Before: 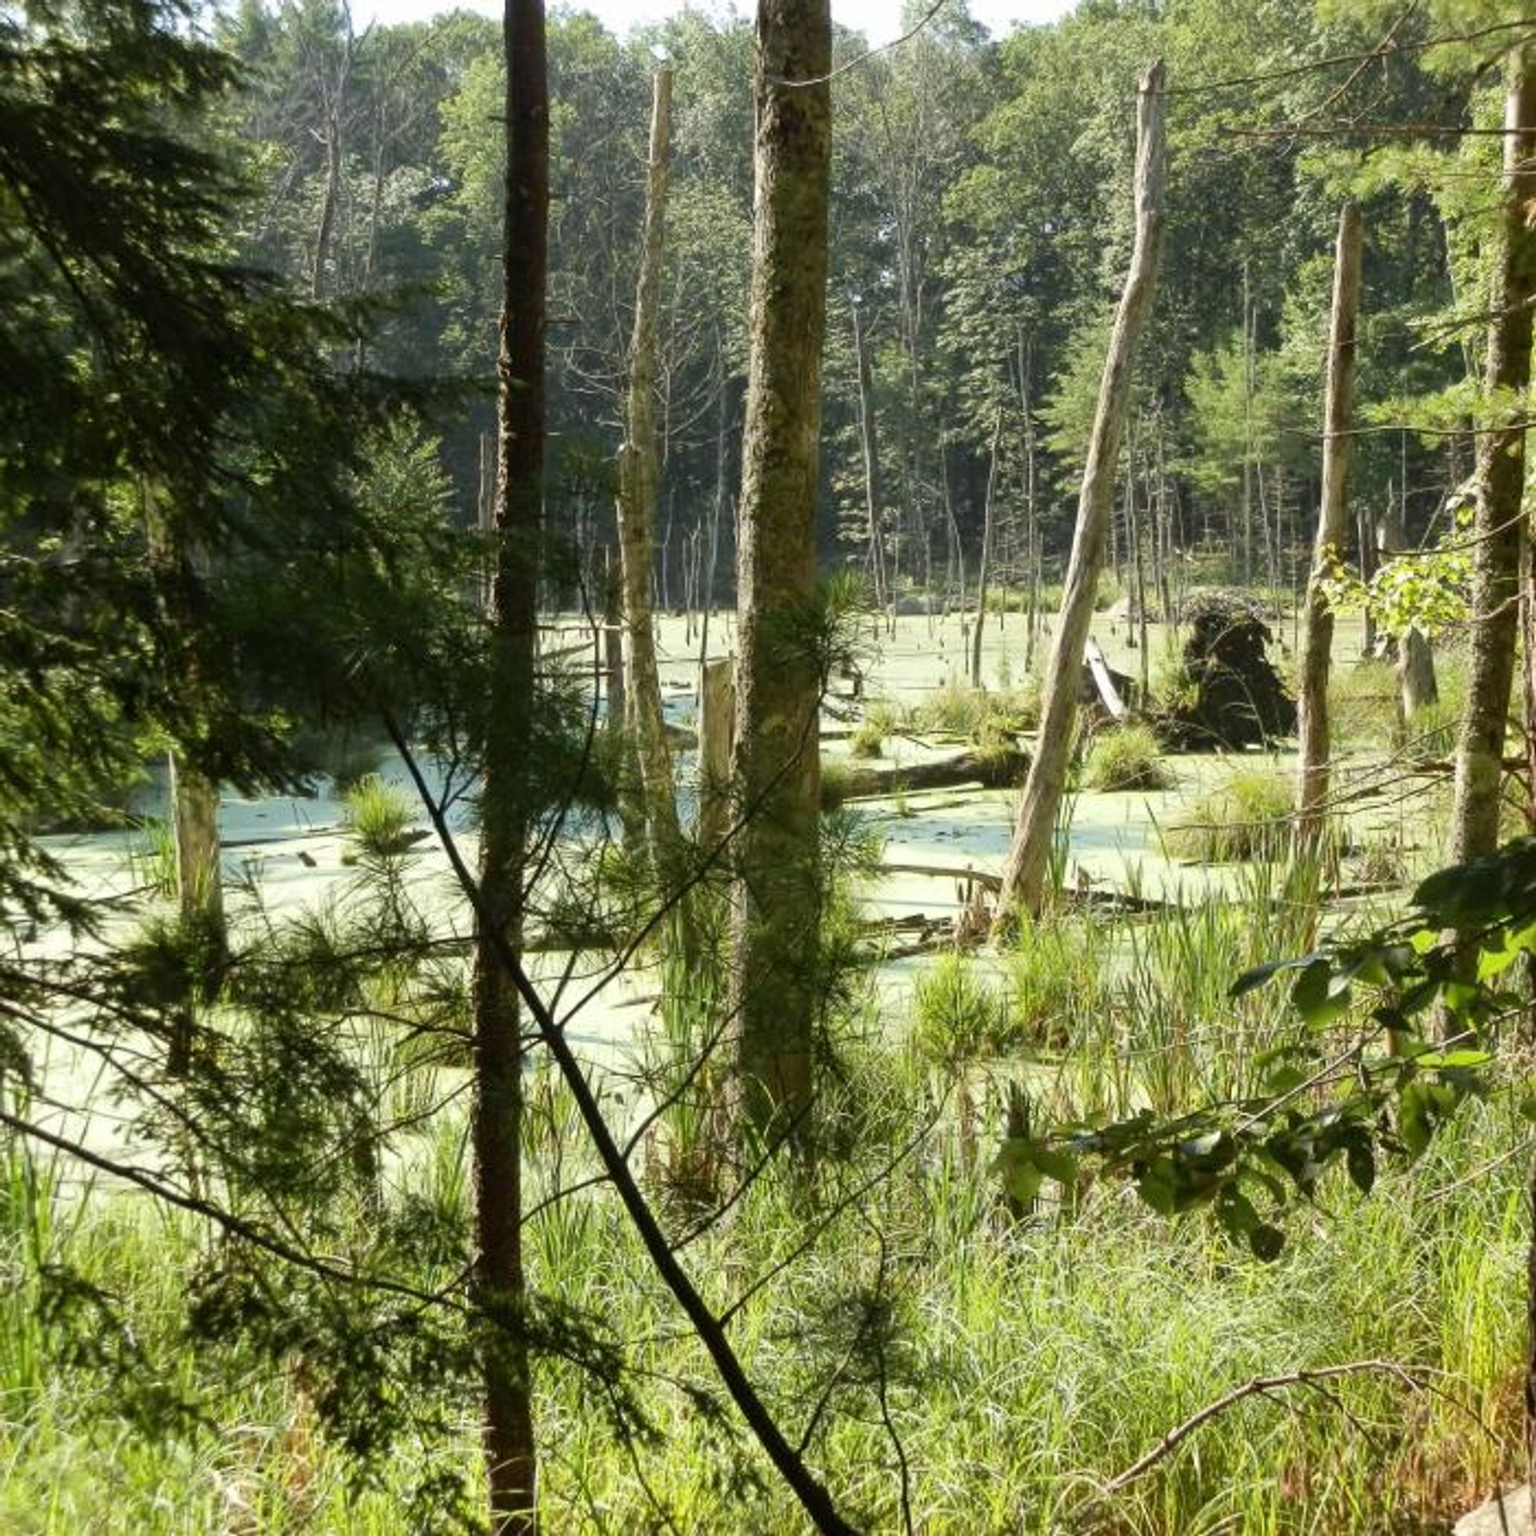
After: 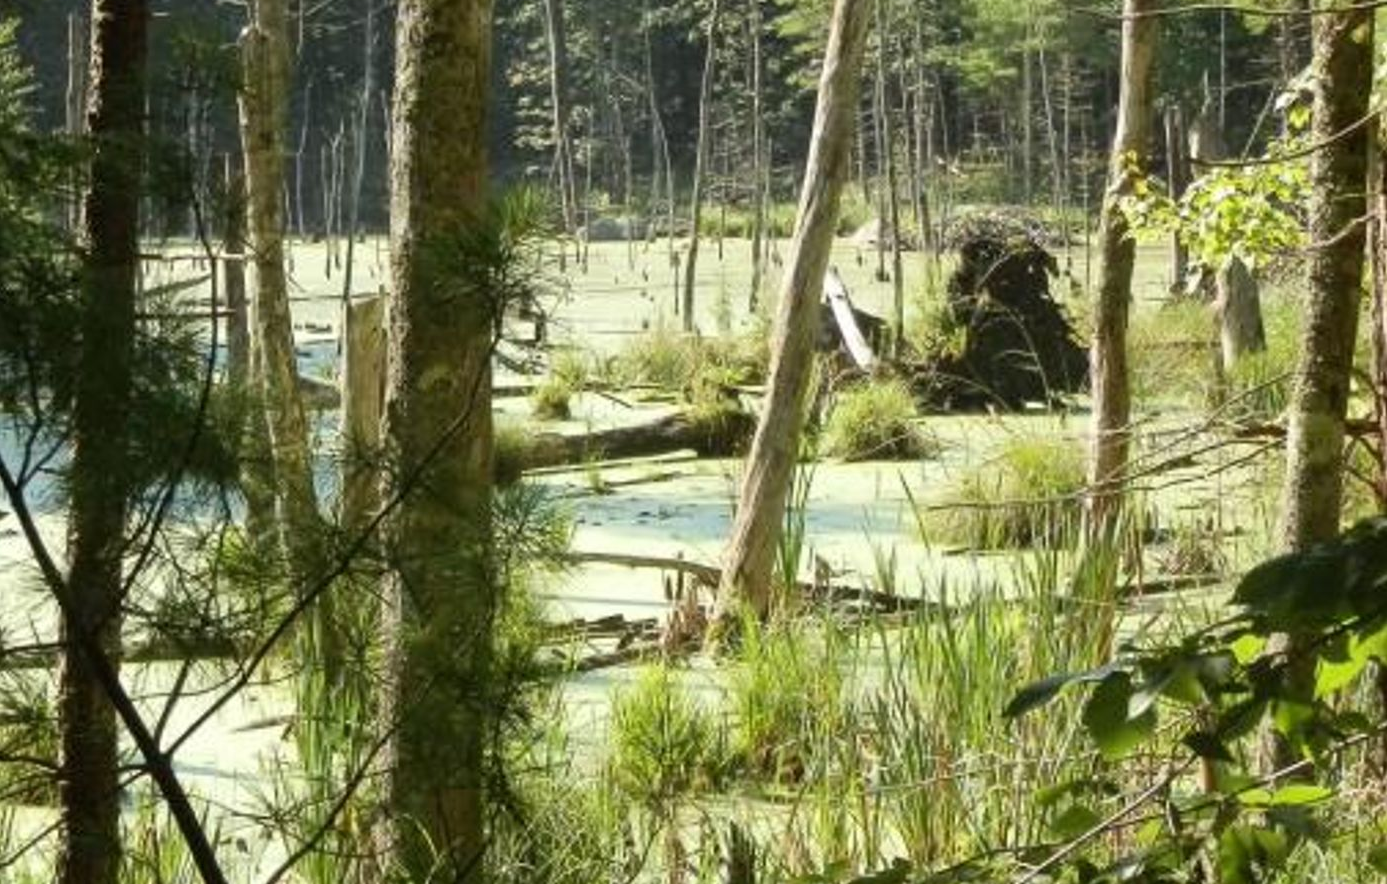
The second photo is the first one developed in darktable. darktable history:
crop and rotate: left 27.711%, top 27.549%, bottom 26.368%
